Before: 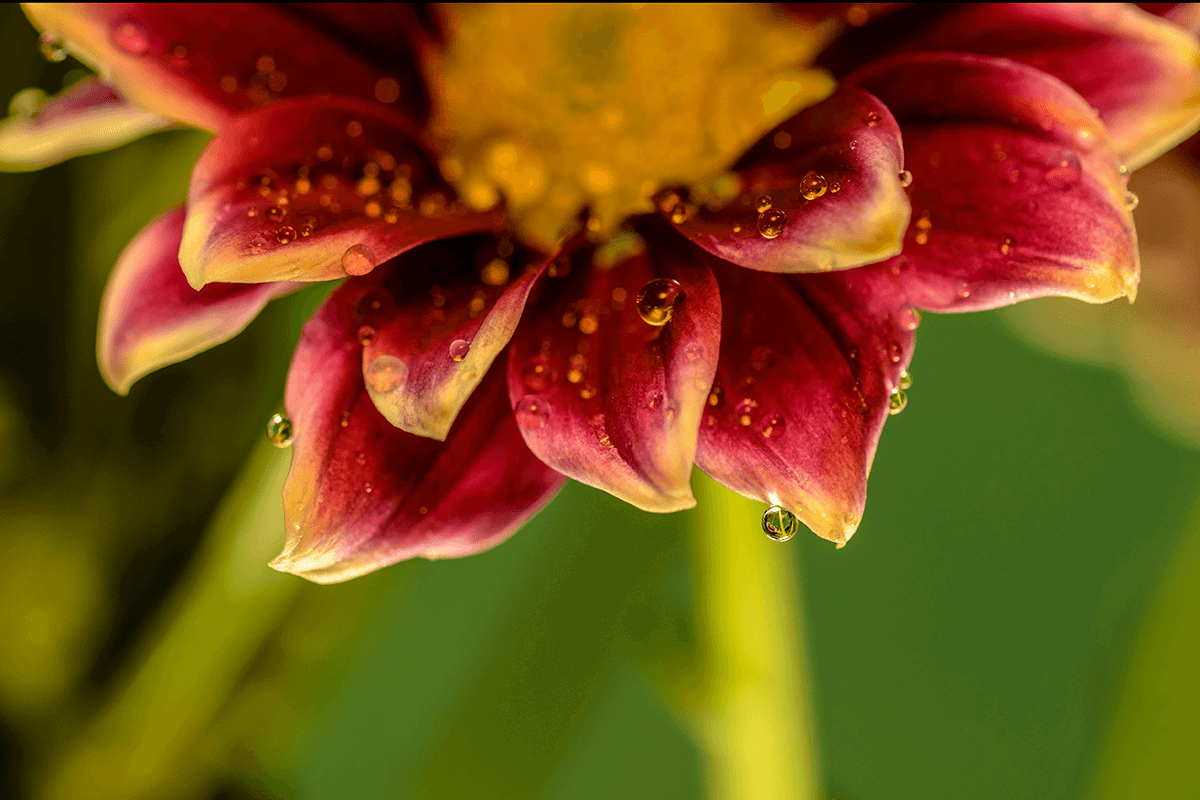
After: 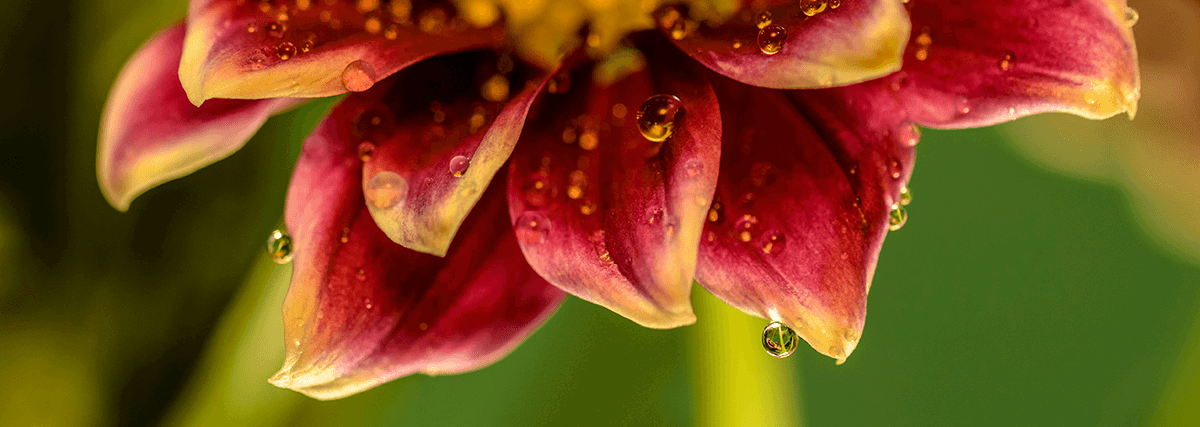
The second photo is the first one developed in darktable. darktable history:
crop and rotate: top 23.206%, bottom 23.296%
